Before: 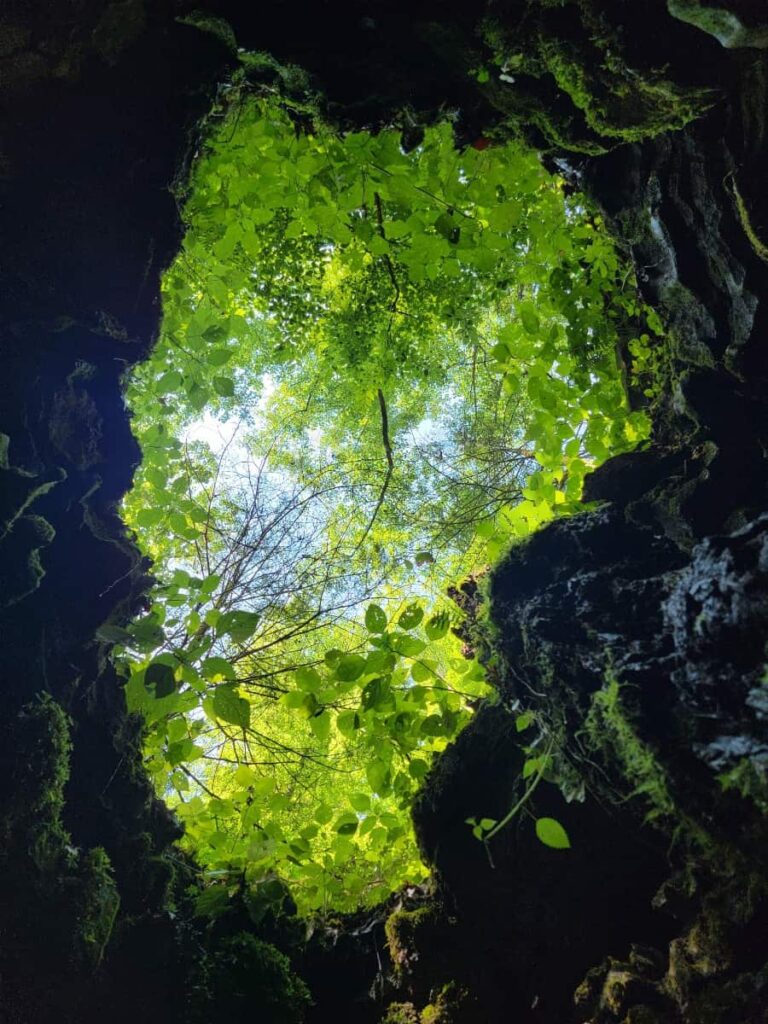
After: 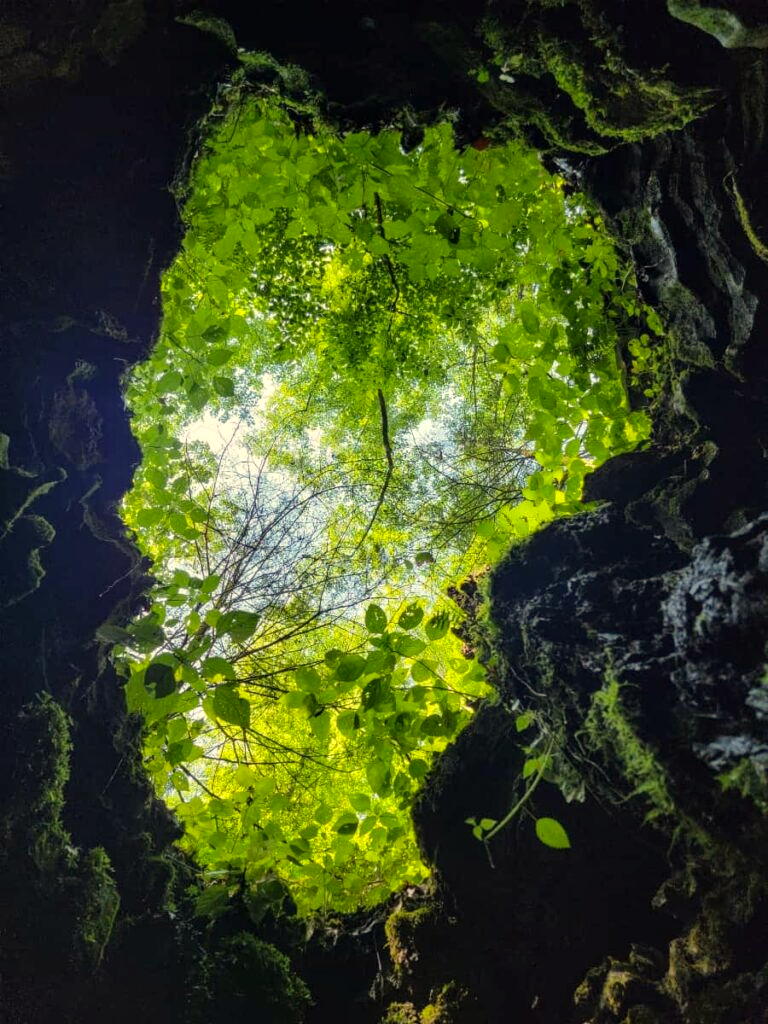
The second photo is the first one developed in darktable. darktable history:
local contrast: on, module defaults
color correction: highlights a* 1.37, highlights b* 17.64
